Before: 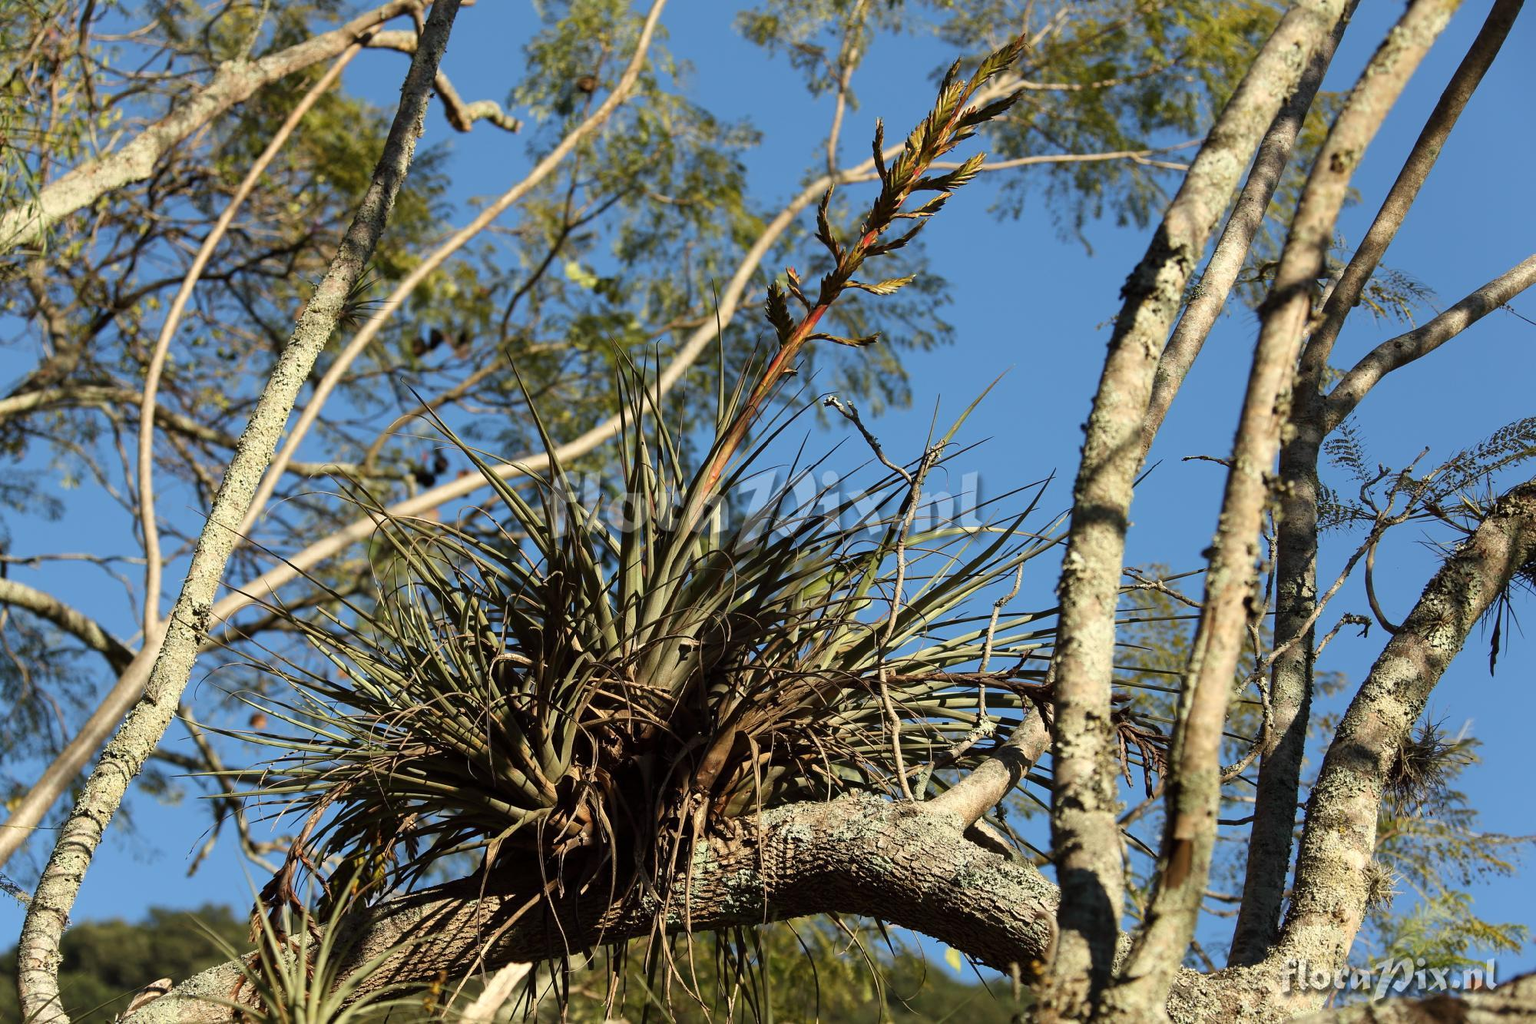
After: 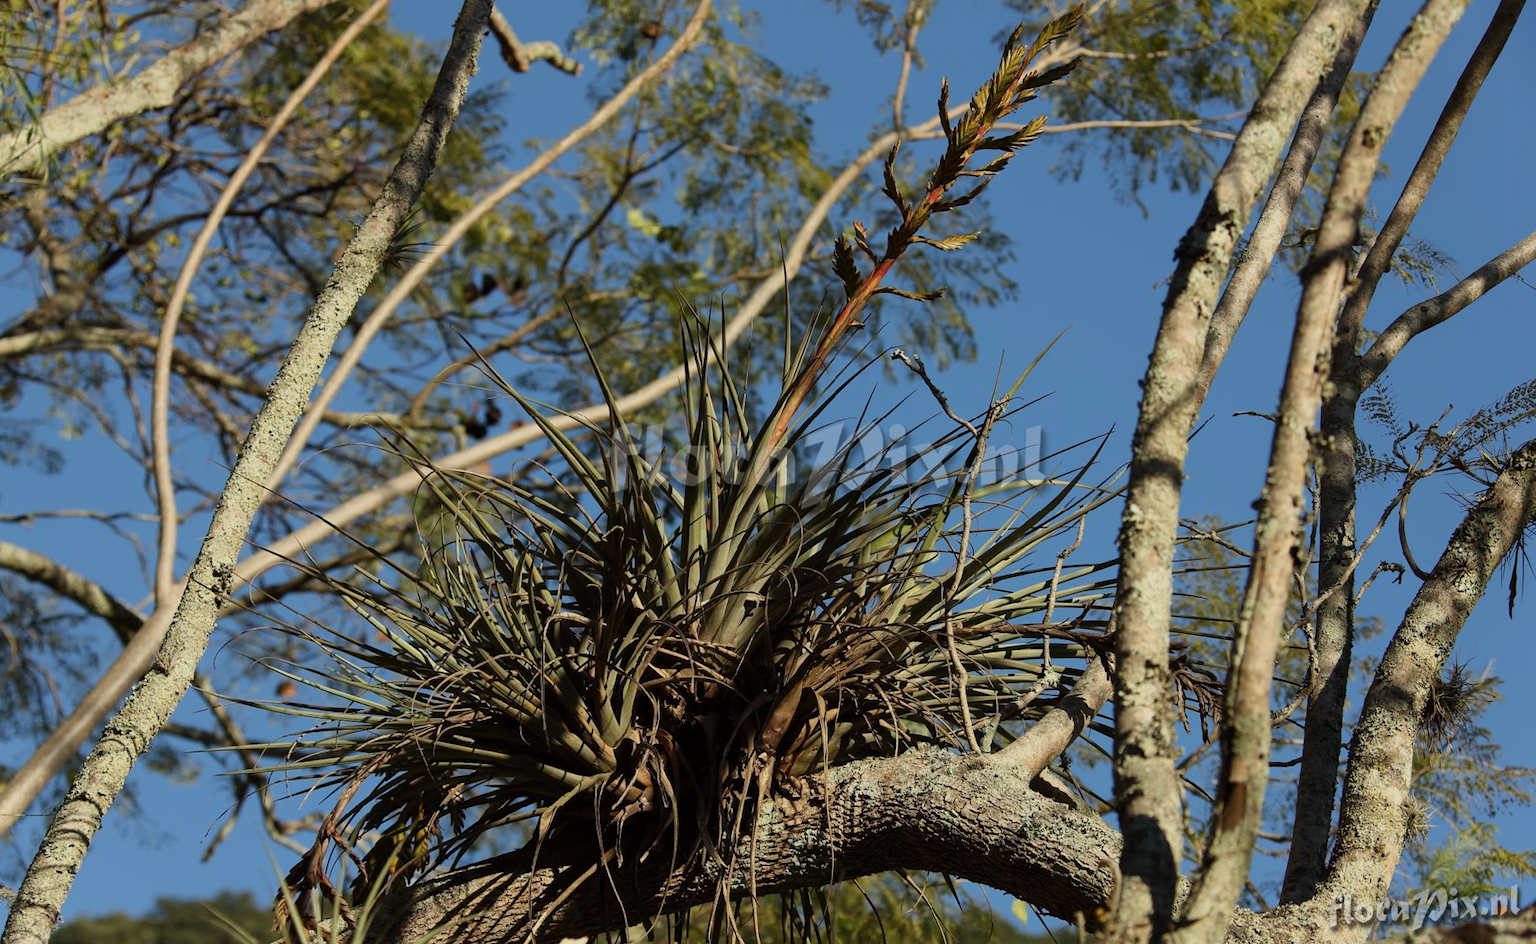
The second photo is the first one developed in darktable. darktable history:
rotate and perspective: rotation -0.013°, lens shift (vertical) -0.027, lens shift (horizontal) 0.178, crop left 0.016, crop right 0.989, crop top 0.082, crop bottom 0.918
exposure: exposure -0.462 EV, compensate highlight preservation false
